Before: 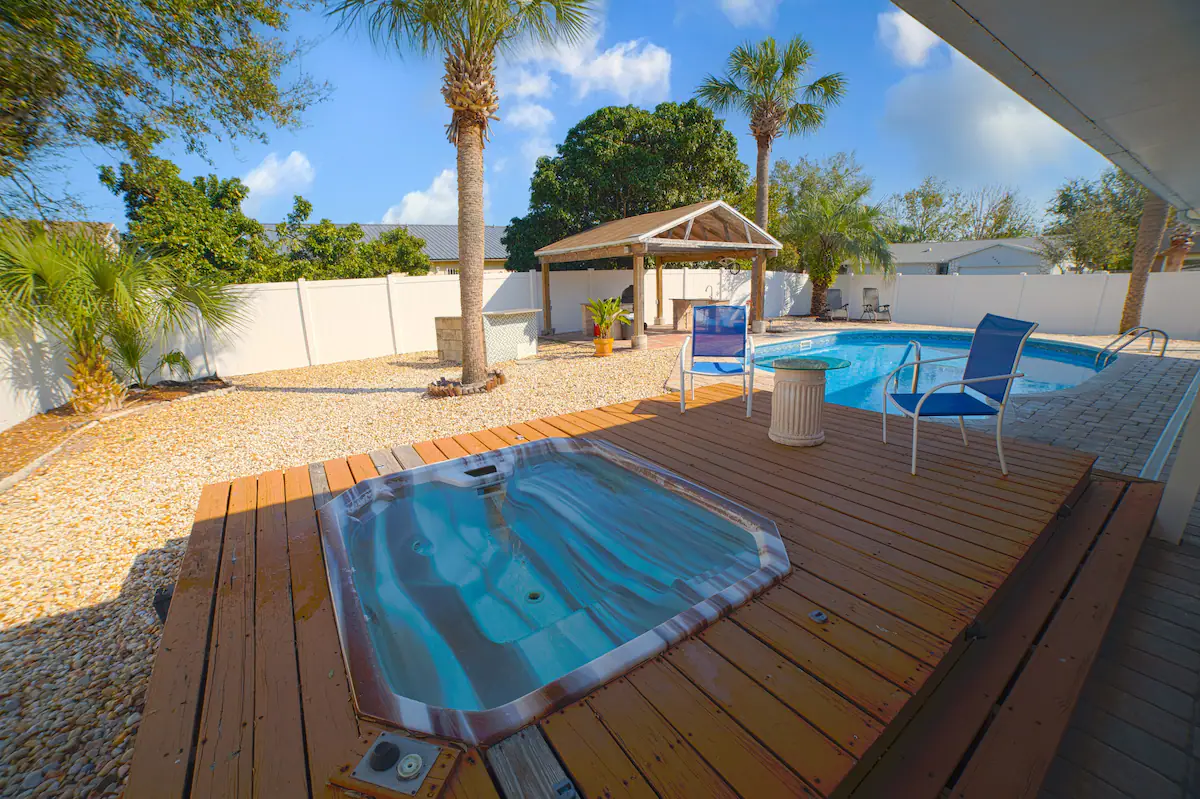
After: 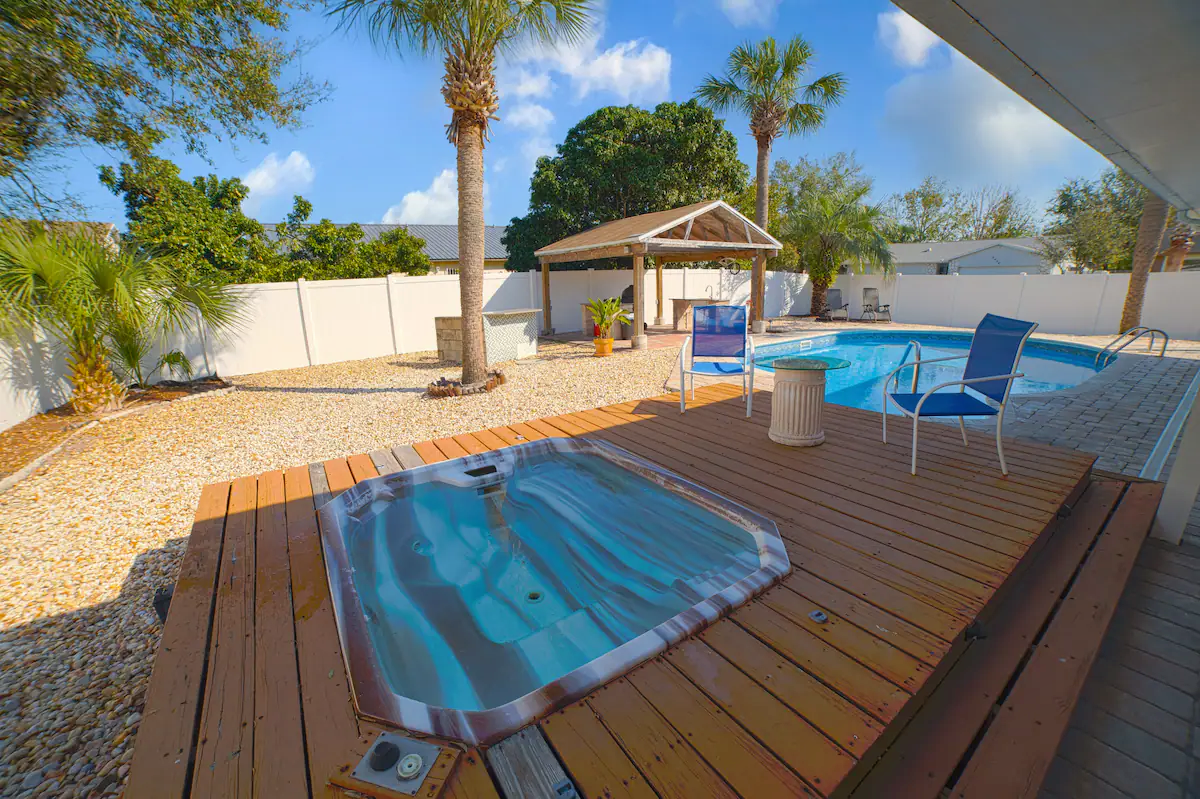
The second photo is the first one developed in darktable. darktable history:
white balance: emerald 1
shadows and highlights: soften with gaussian
